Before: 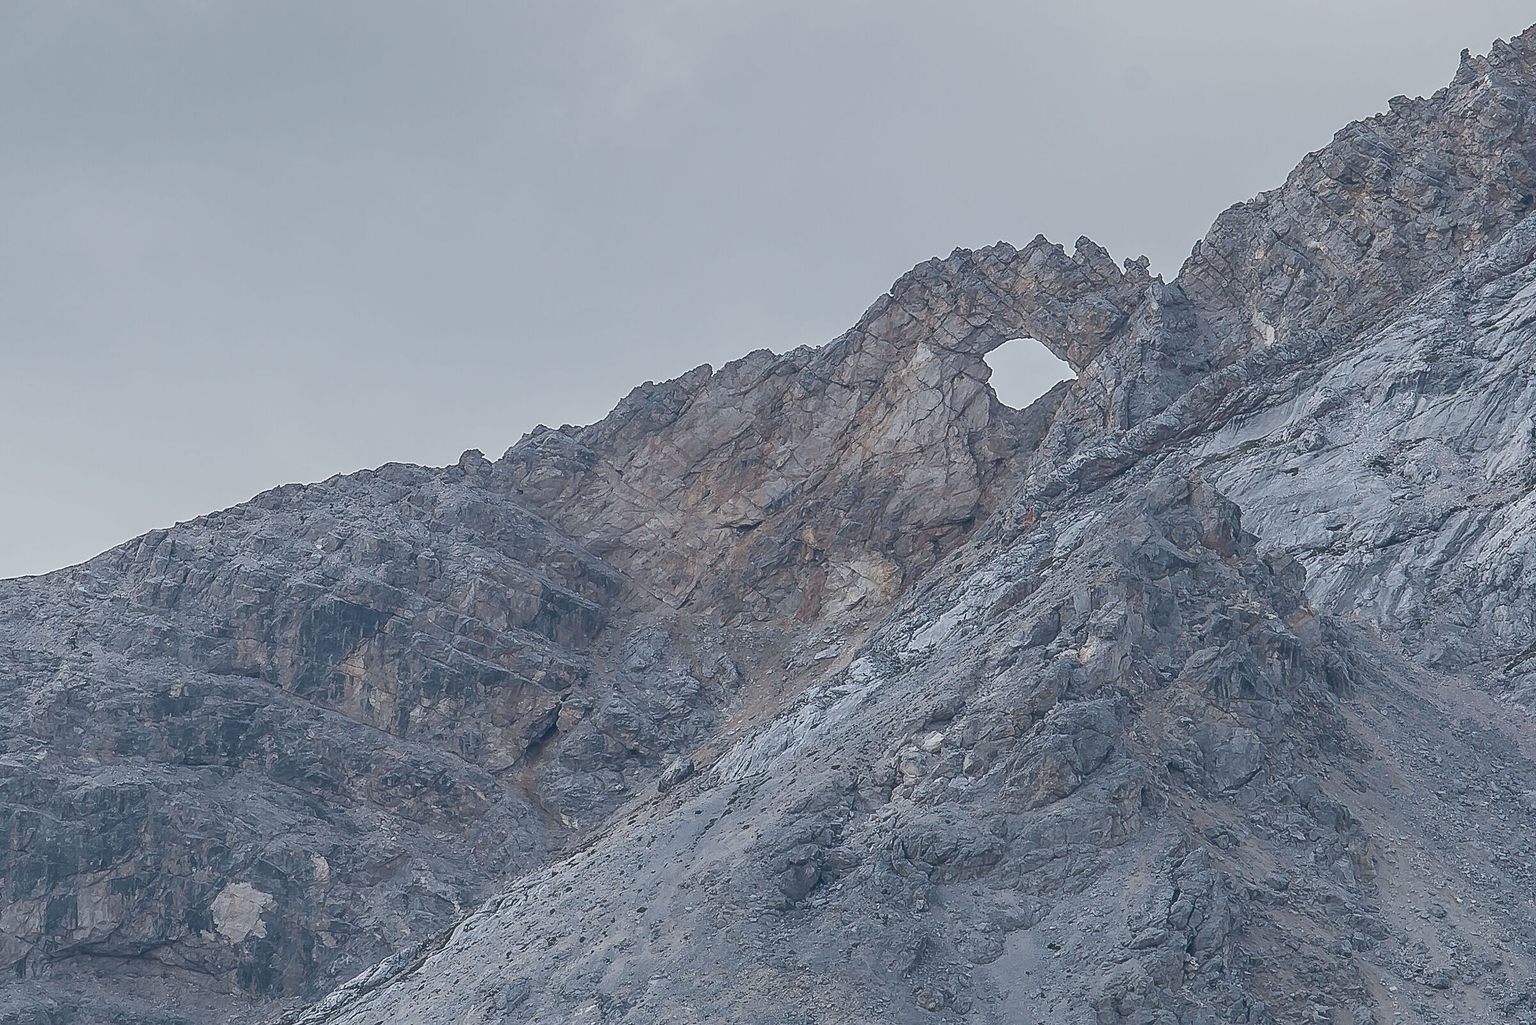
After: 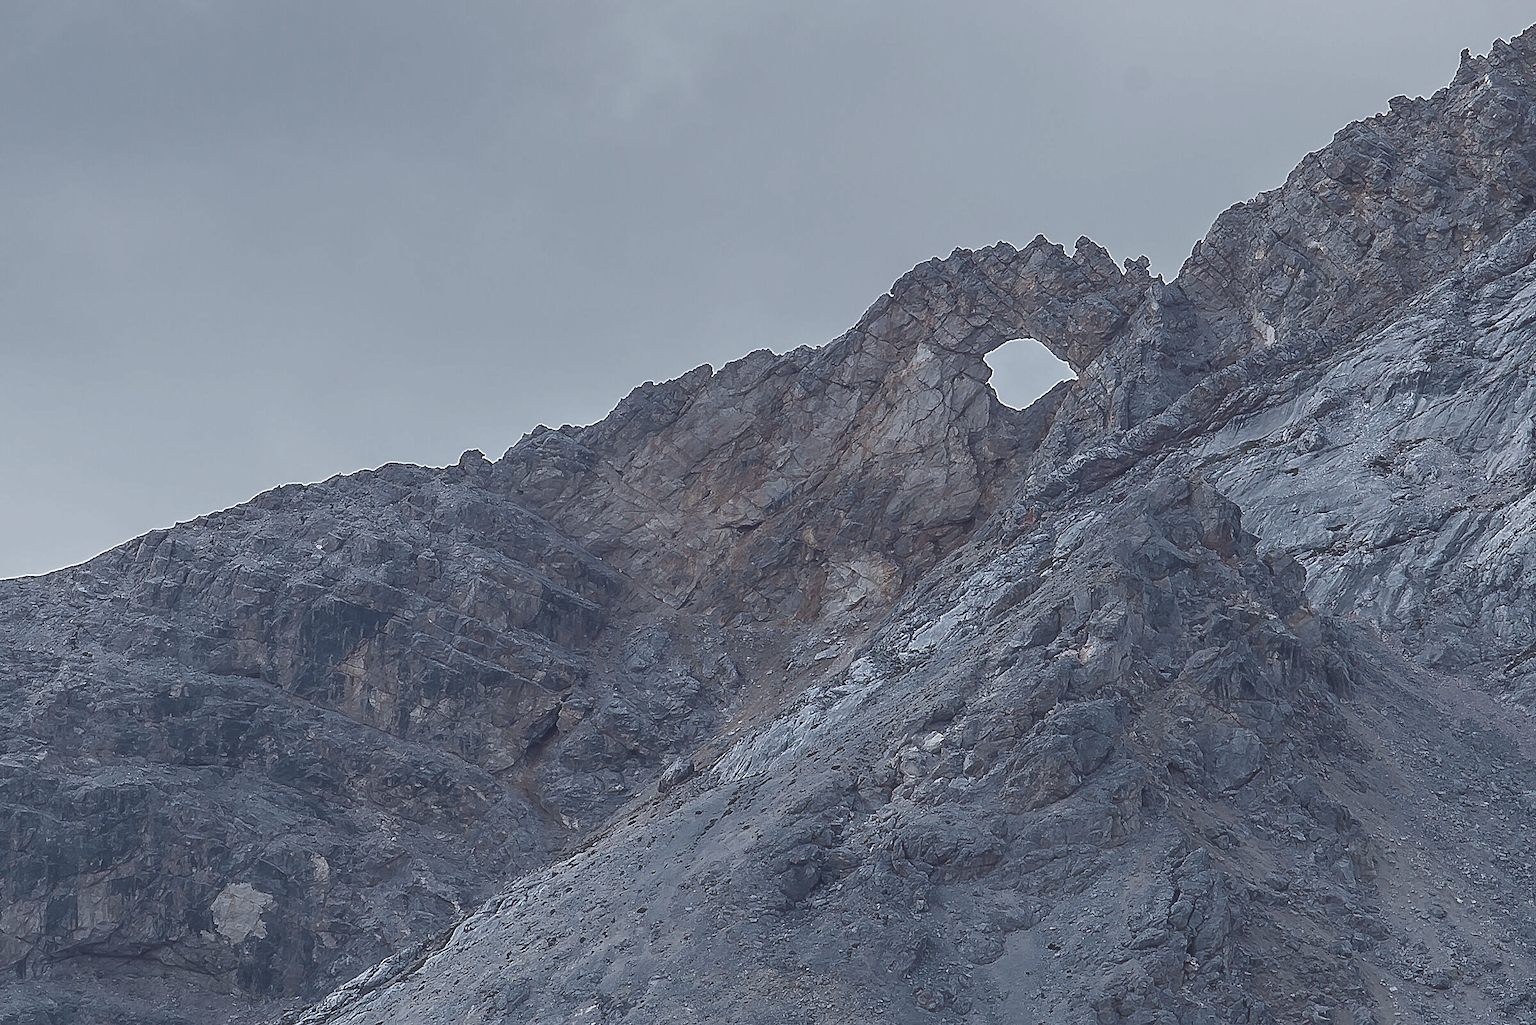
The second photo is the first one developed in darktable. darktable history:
color balance: lift [1, 1.015, 1.004, 0.985], gamma [1, 0.958, 0.971, 1.042], gain [1, 0.956, 0.977, 1.044]
exposure: black level correction 0.001, exposure 0.5 EV, compensate exposure bias true, compensate highlight preservation false
tone curve: curves: ch0 [(0, 0) (0.91, 0.76) (0.997, 0.913)], color space Lab, linked channels, preserve colors none
